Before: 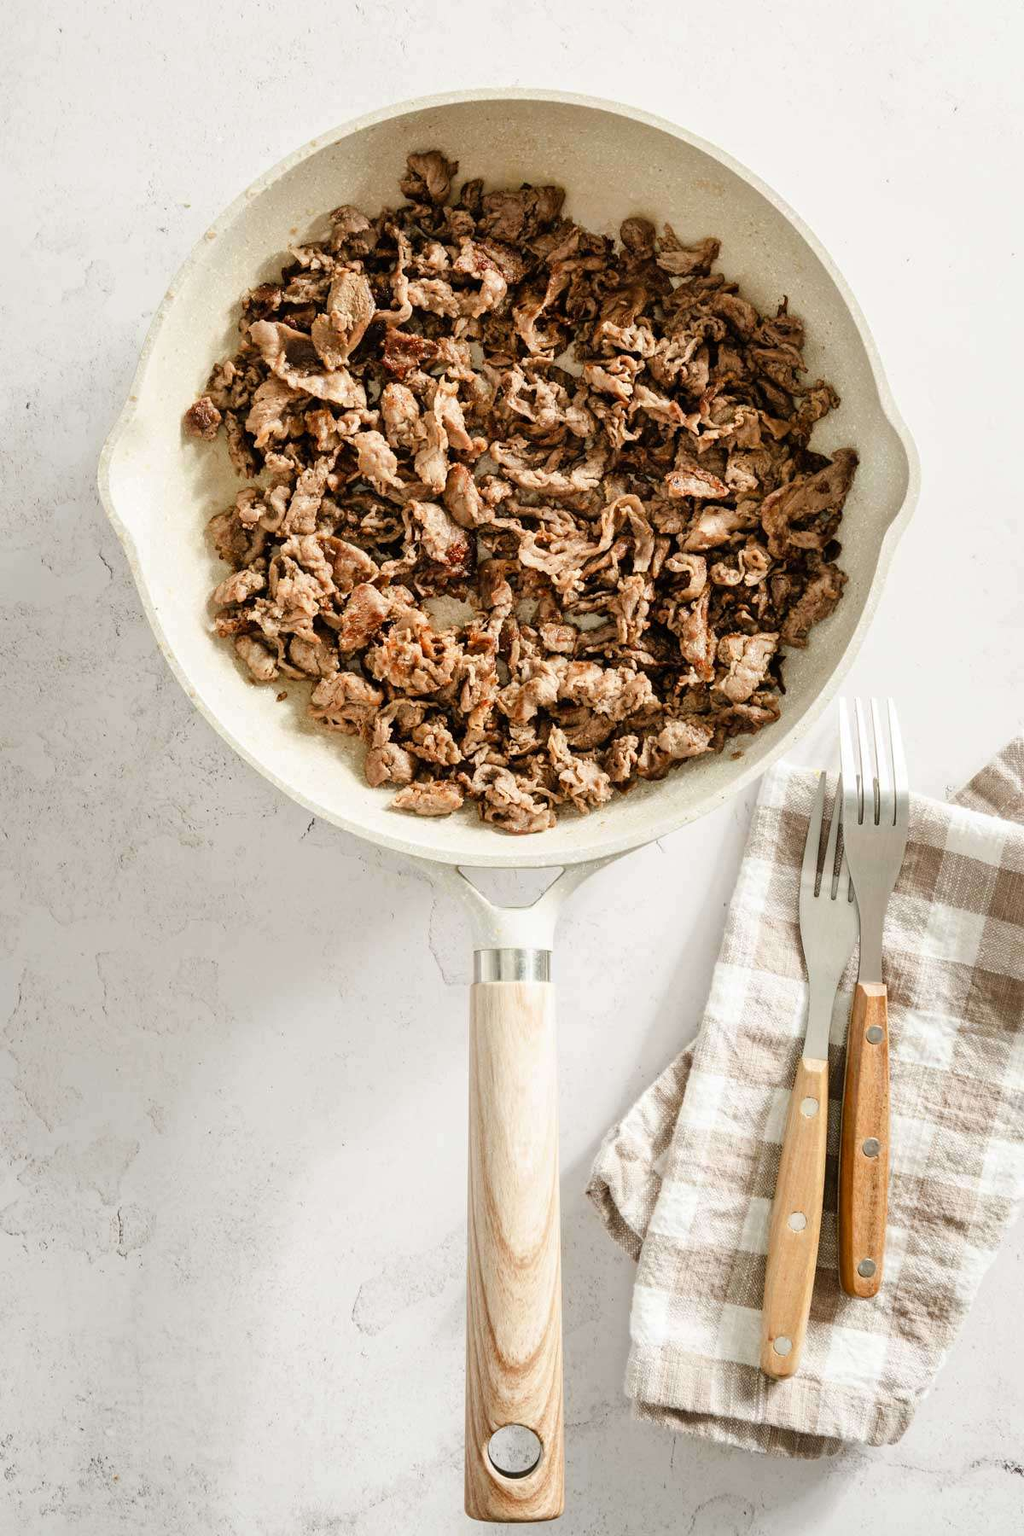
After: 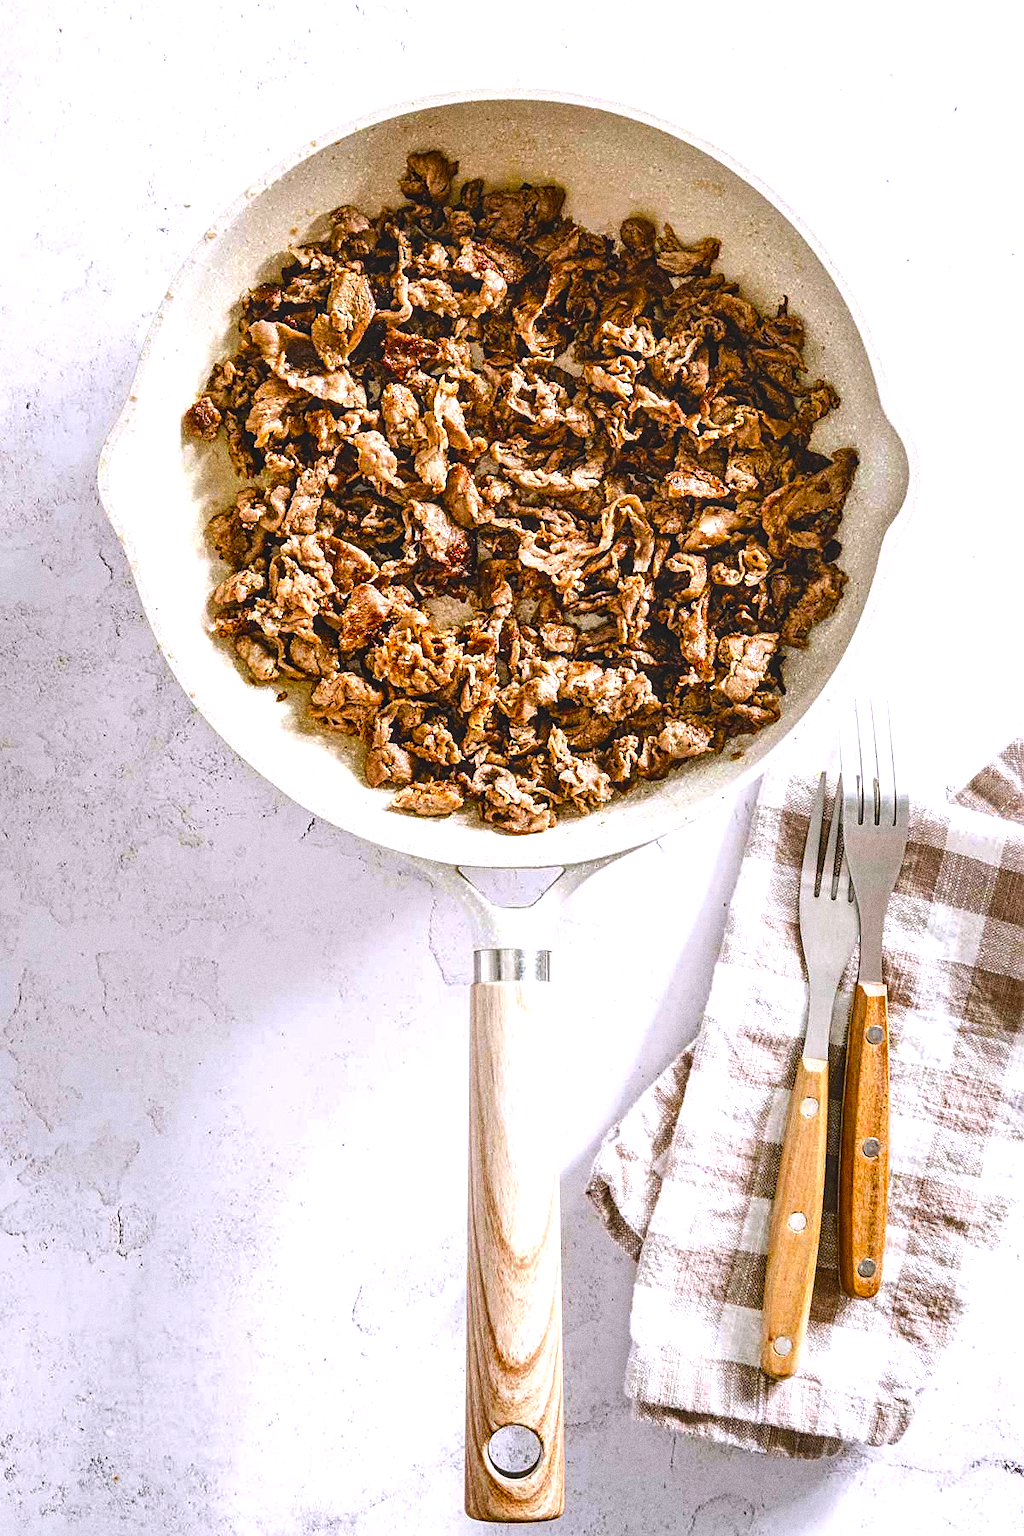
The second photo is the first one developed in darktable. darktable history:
sharpen: on, module defaults
exposure: black level correction -0.015, exposure -0.125 EV, compensate highlight preservation false
grain: coarseness 0.09 ISO, strength 40%
color balance rgb: linear chroma grading › global chroma 9%, perceptual saturation grading › global saturation 36%, perceptual saturation grading › shadows 35%, perceptual brilliance grading › global brilliance 15%, perceptual brilliance grading › shadows -35%, global vibrance 15%
white balance: red 1.004, blue 1.096
local contrast: detail 130%
